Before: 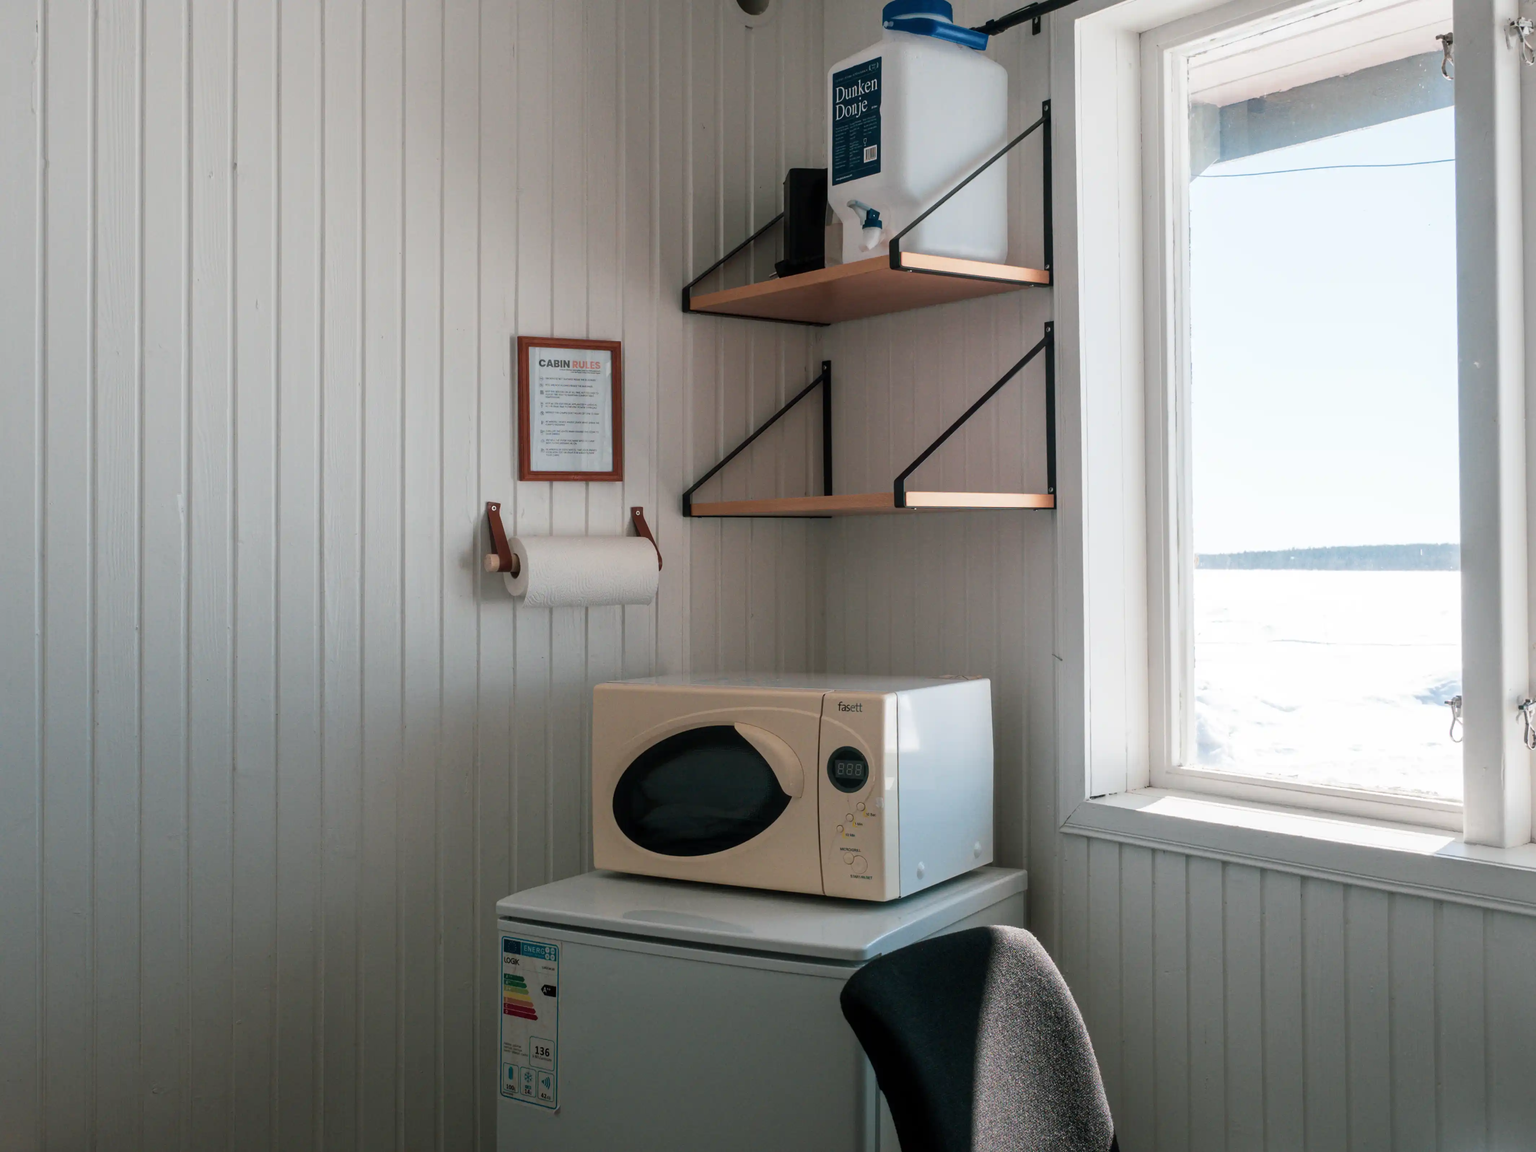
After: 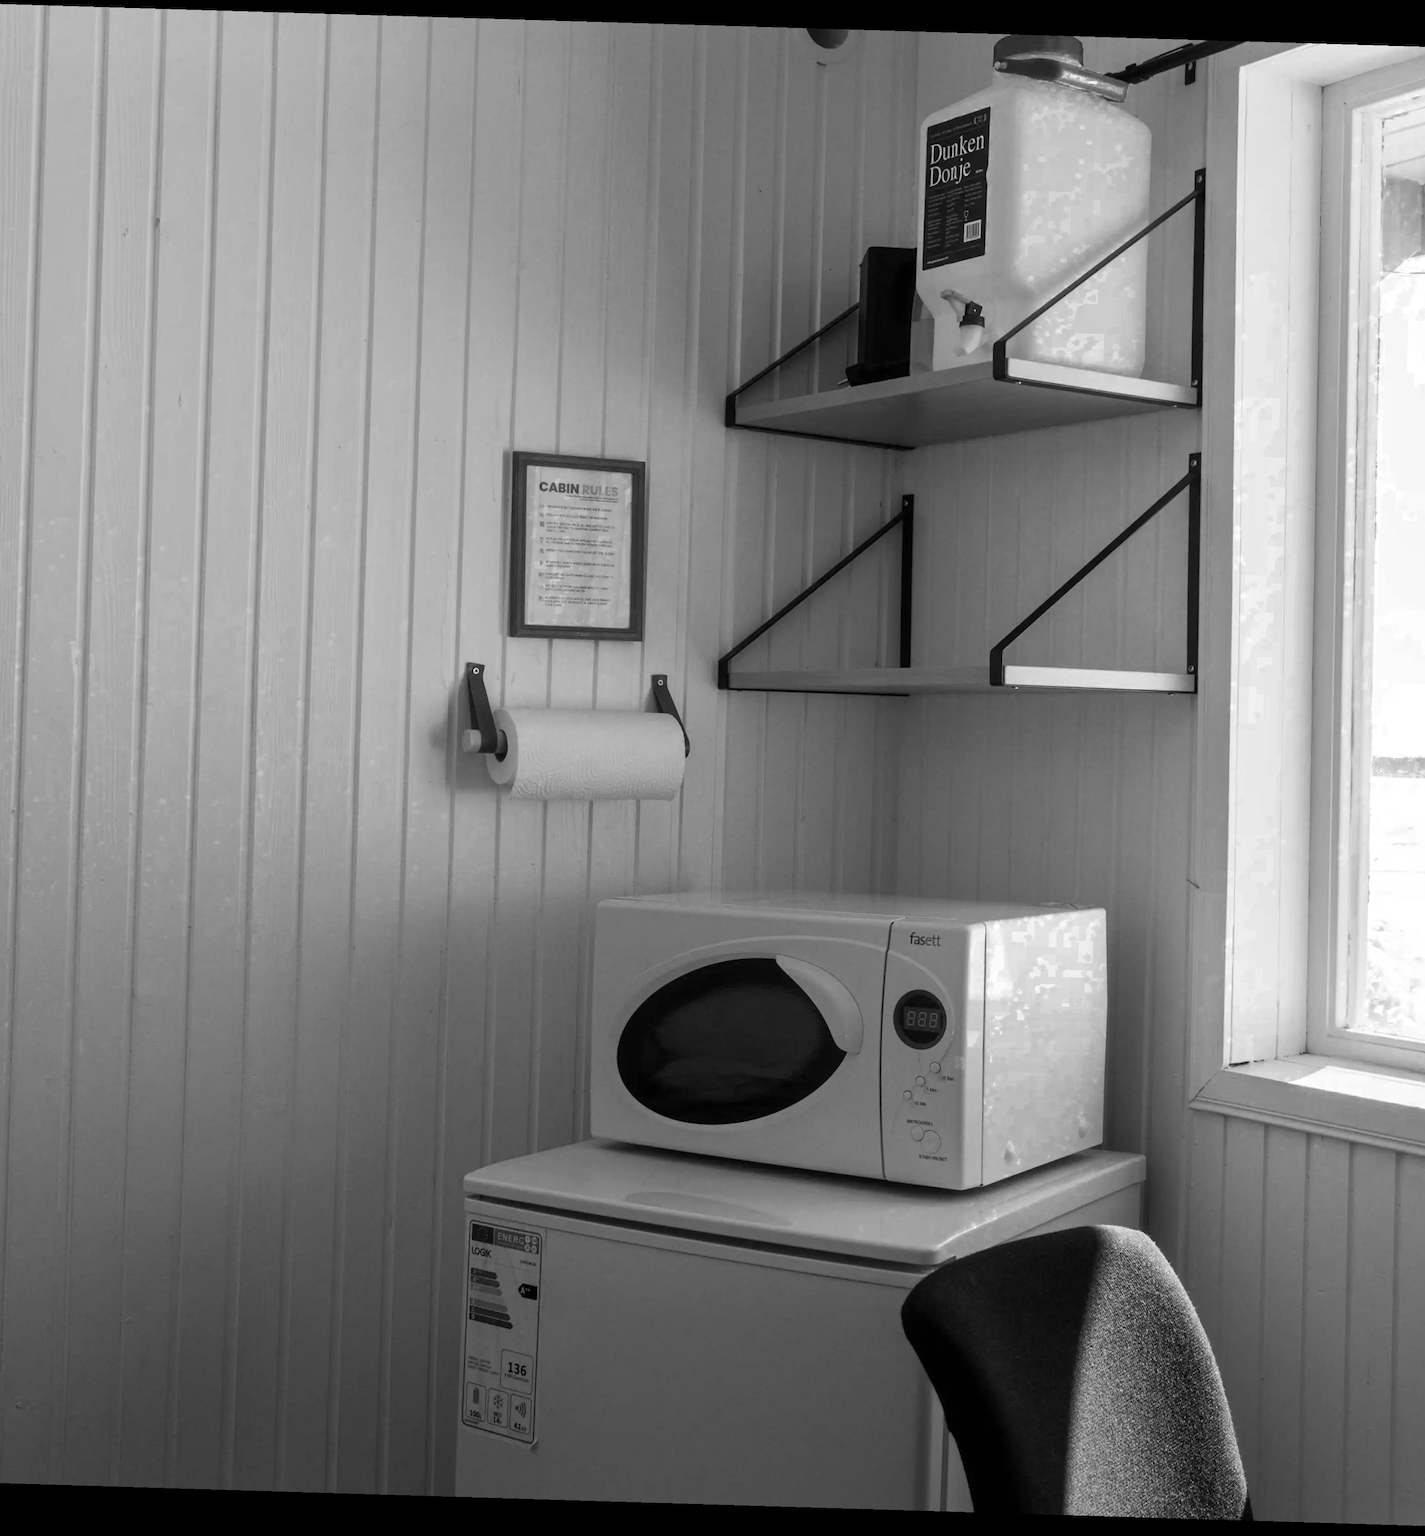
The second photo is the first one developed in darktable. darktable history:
rotate and perspective: rotation 1.72°, automatic cropping off
monochrome: on, module defaults
color balance rgb: perceptual saturation grading › global saturation 20%, global vibrance 20%
tone equalizer: on, module defaults
crop and rotate: left 9.061%, right 20.142%
color zones: curves: ch0 [(0.203, 0.433) (0.607, 0.517) (0.697, 0.696) (0.705, 0.897)]
shadows and highlights: shadows 20.91, highlights -35.45, soften with gaussian
white balance: emerald 1
